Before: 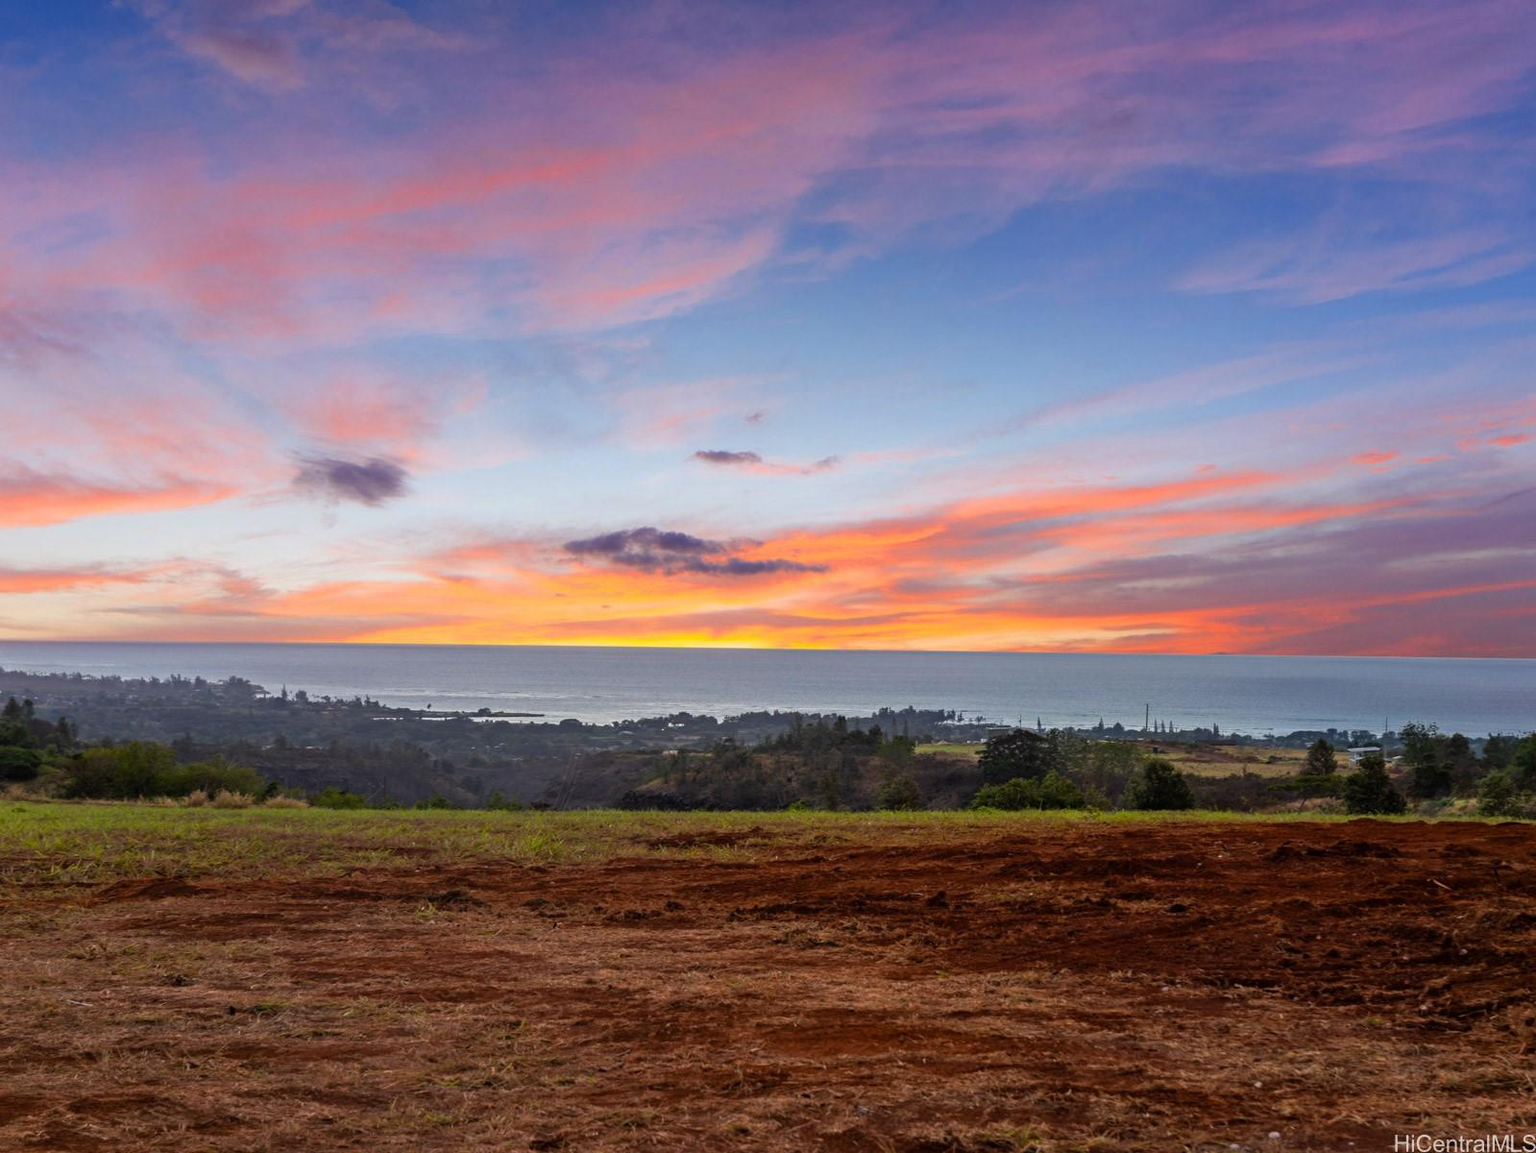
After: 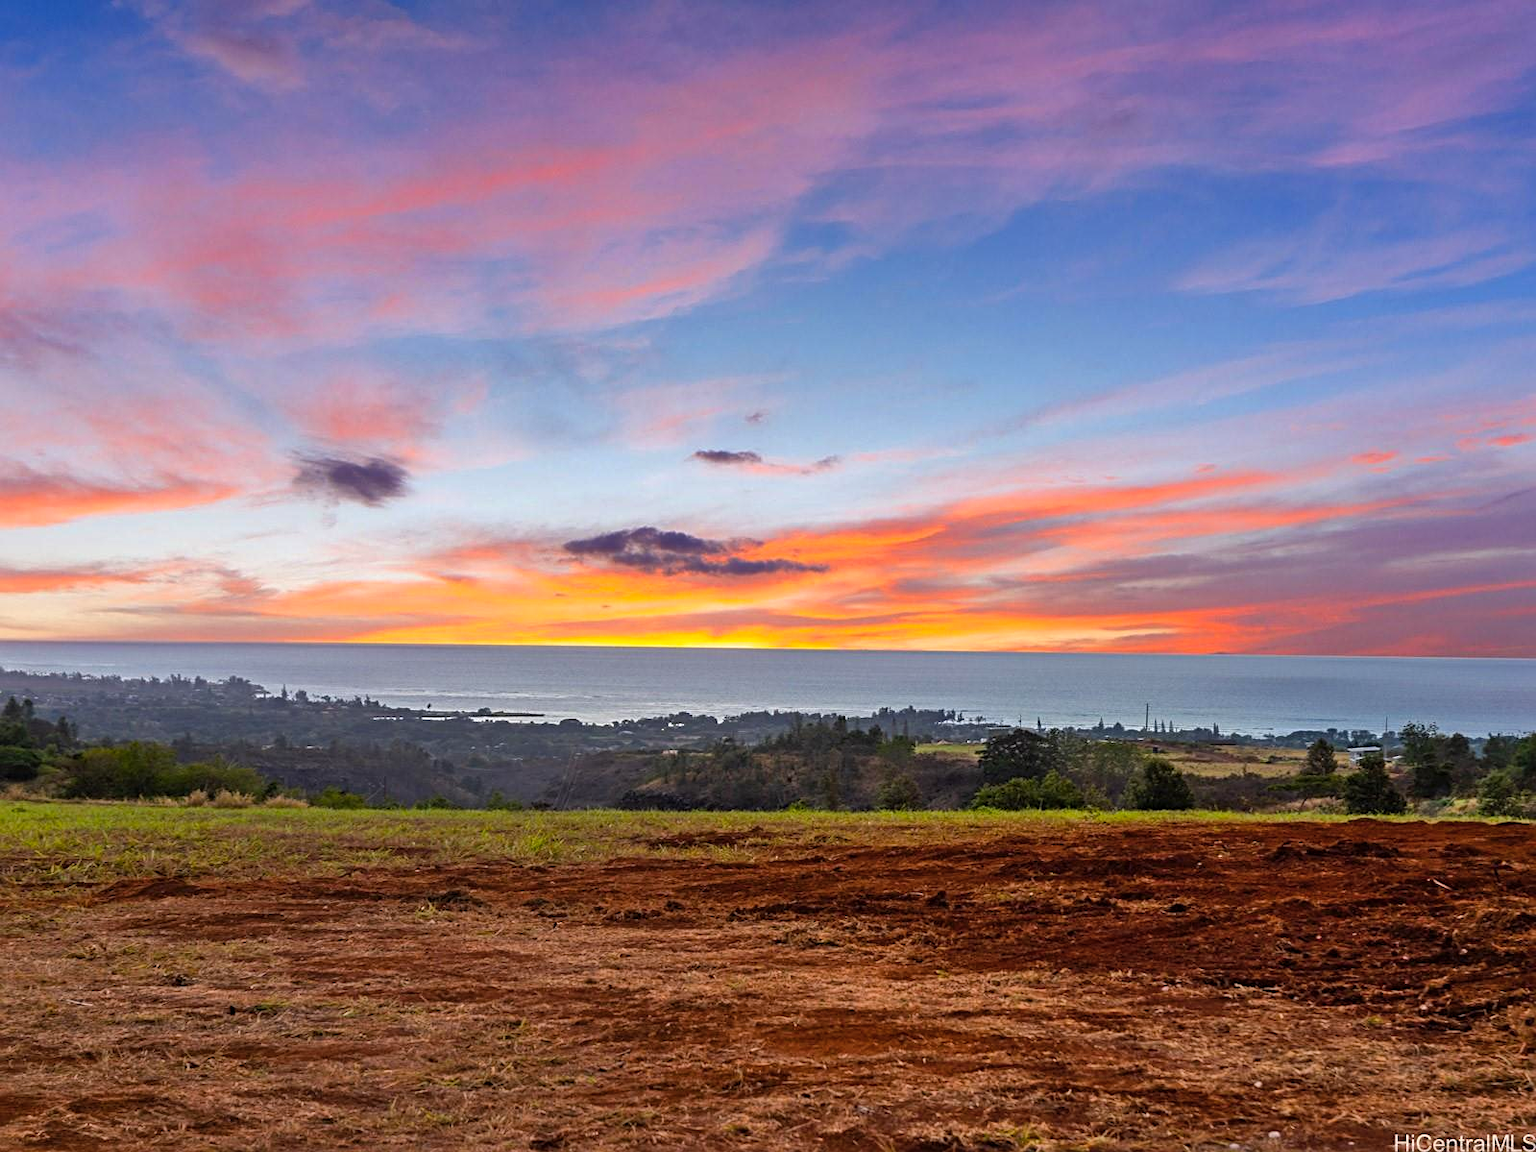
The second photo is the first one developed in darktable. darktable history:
shadows and highlights: low approximation 0.01, soften with gaussian
color balance rgb: perceptual saturation grading › global saturation 10%, global vibrance 10%
exposure: black level correction 0, exposure 0.2 EV, compensate exposure bias true, compensate highlight preservation false
sharpen: radius 2.529, amount 0.323
